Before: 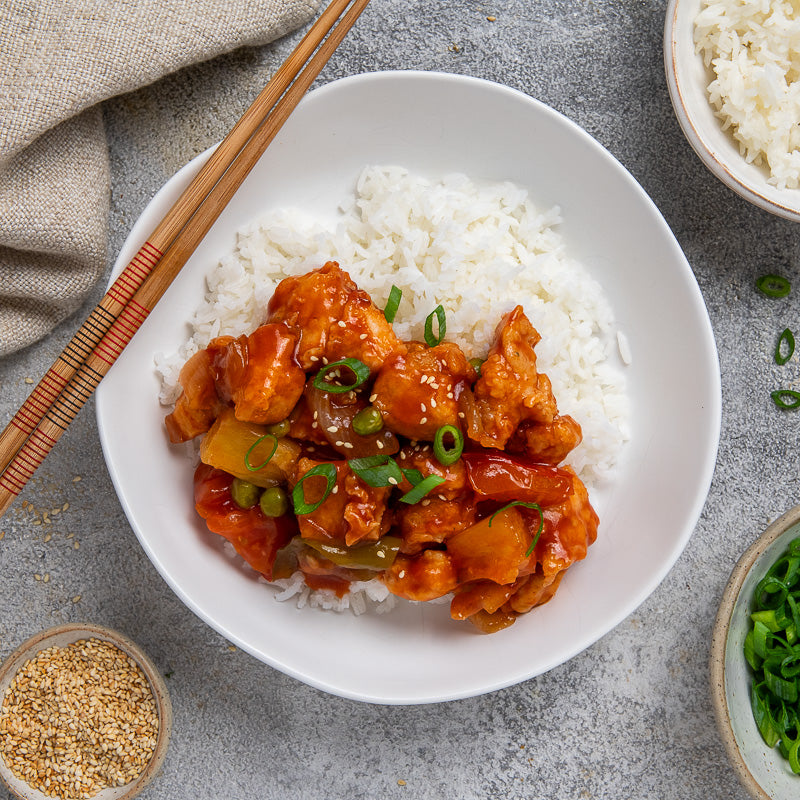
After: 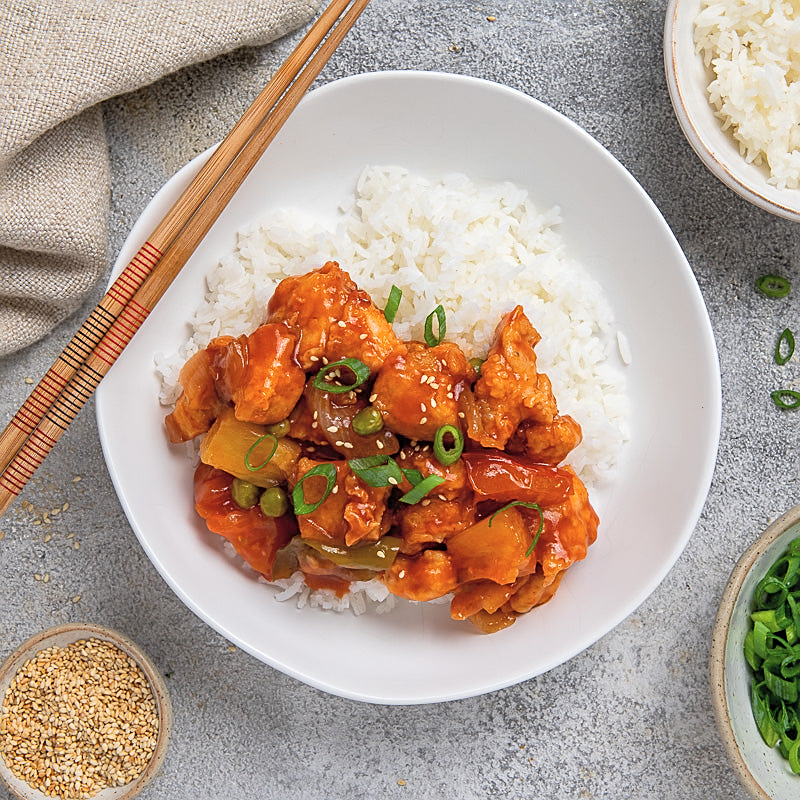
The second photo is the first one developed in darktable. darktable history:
sharpen: on, module defaults
contrast brightness saturation: brightness 0.147
